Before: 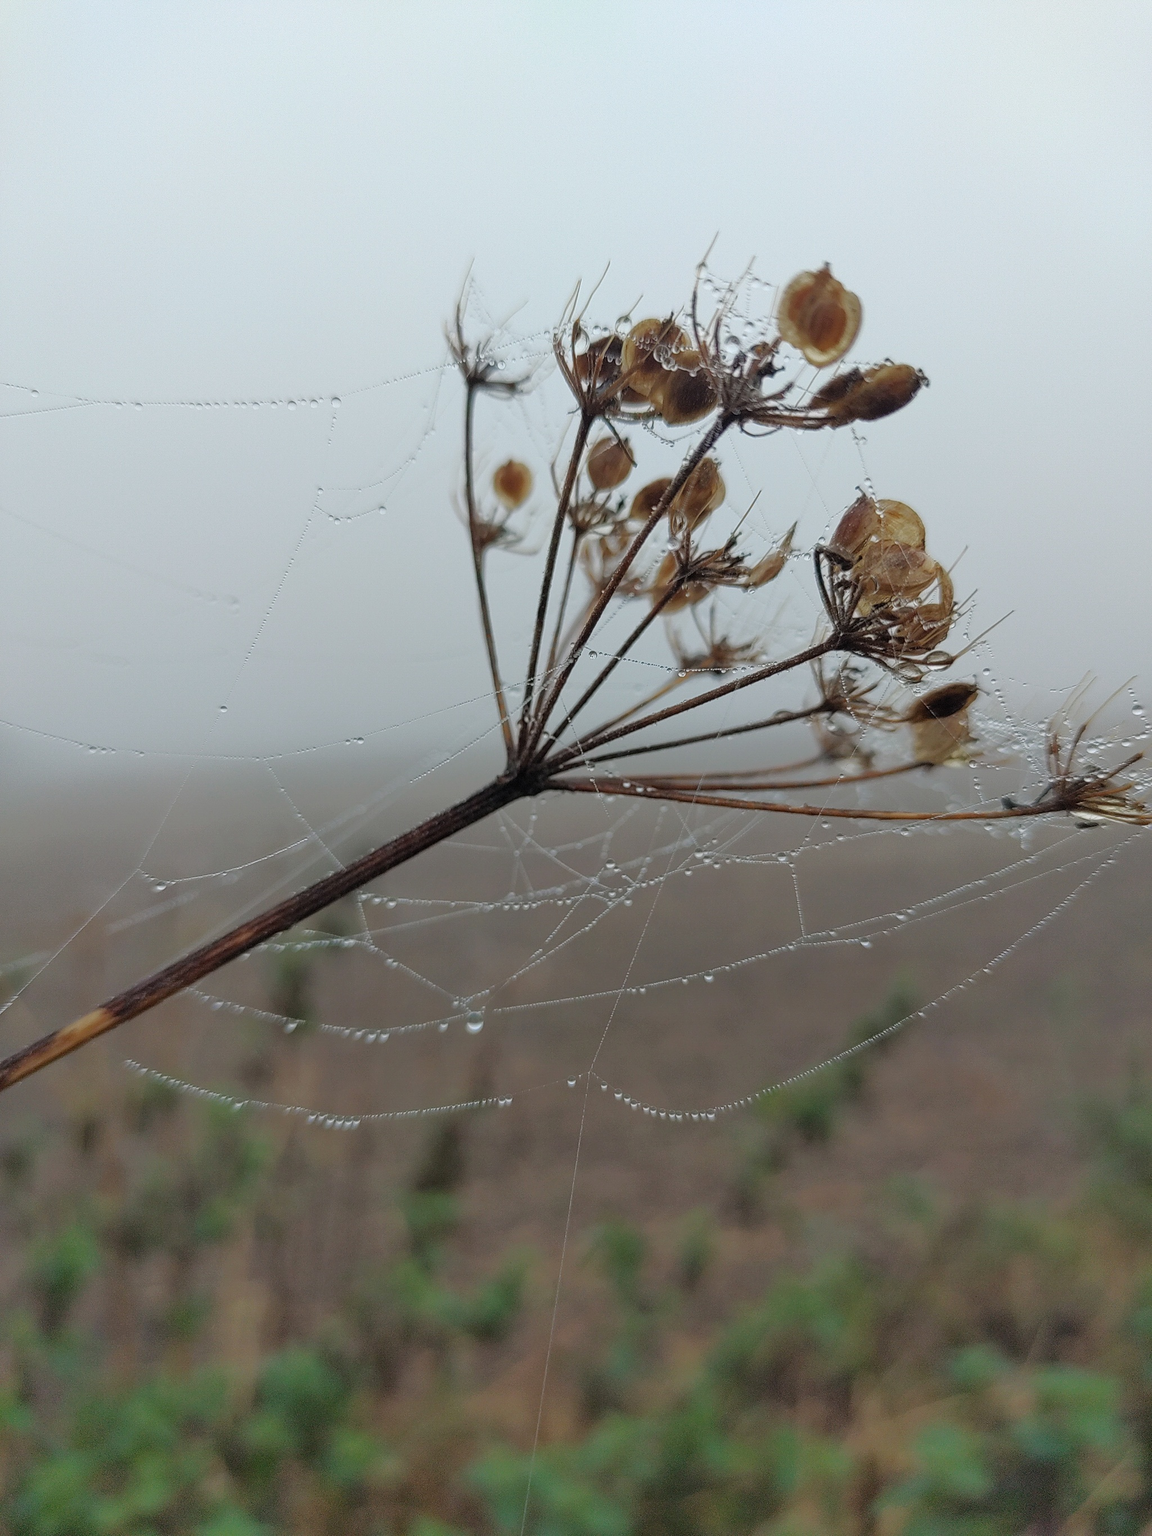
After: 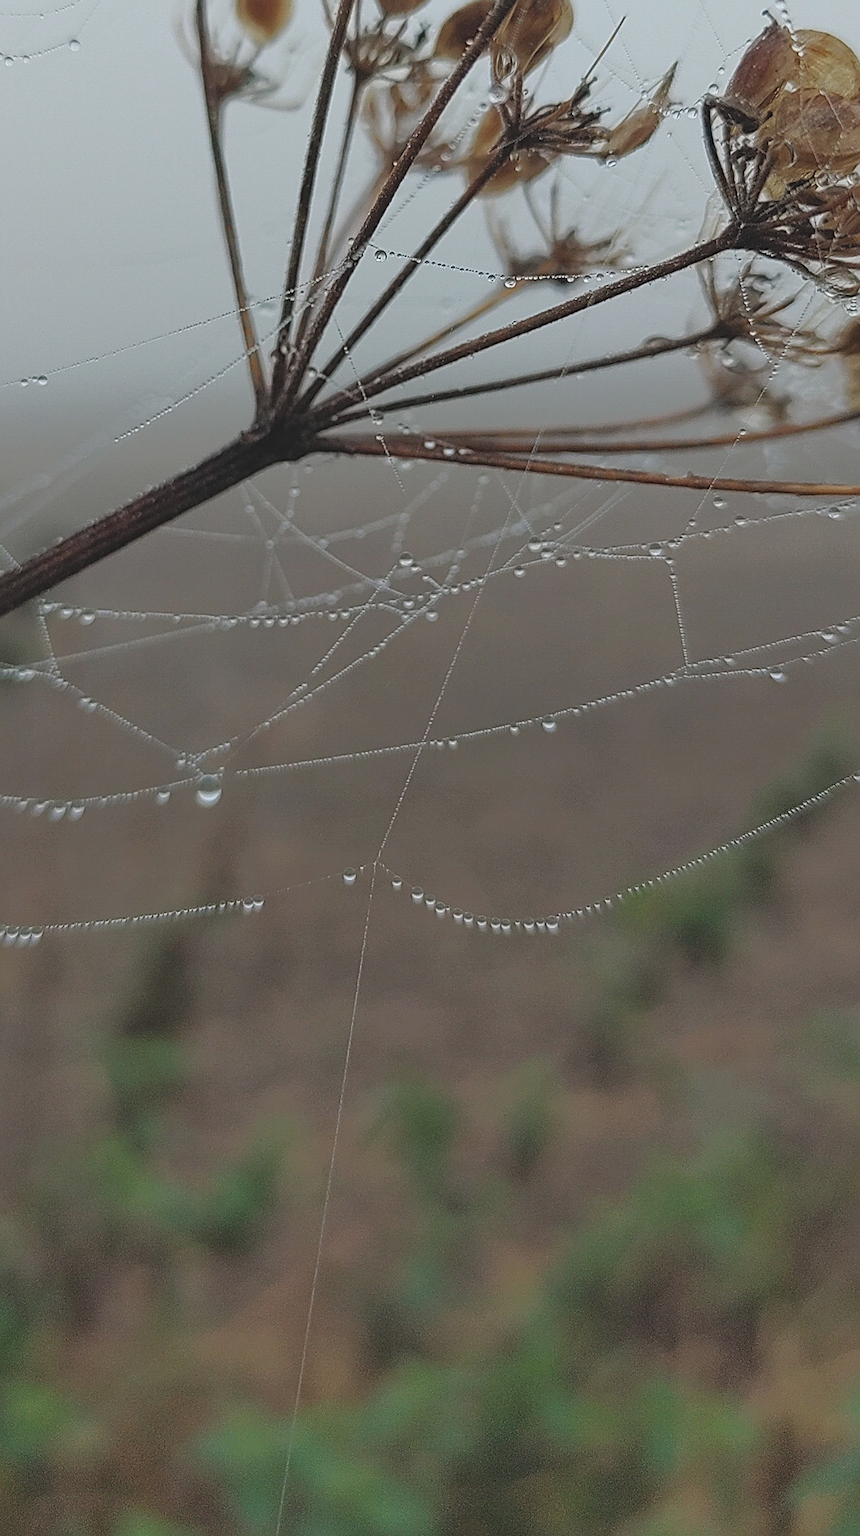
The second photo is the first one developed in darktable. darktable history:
sharpen: on, module defaults
crop and rotate: left 28.78%, top 31.242%, right 19.839%
exposure: black level correction -0.015, exposure -0.129 EV, compensate highlight preservation false
